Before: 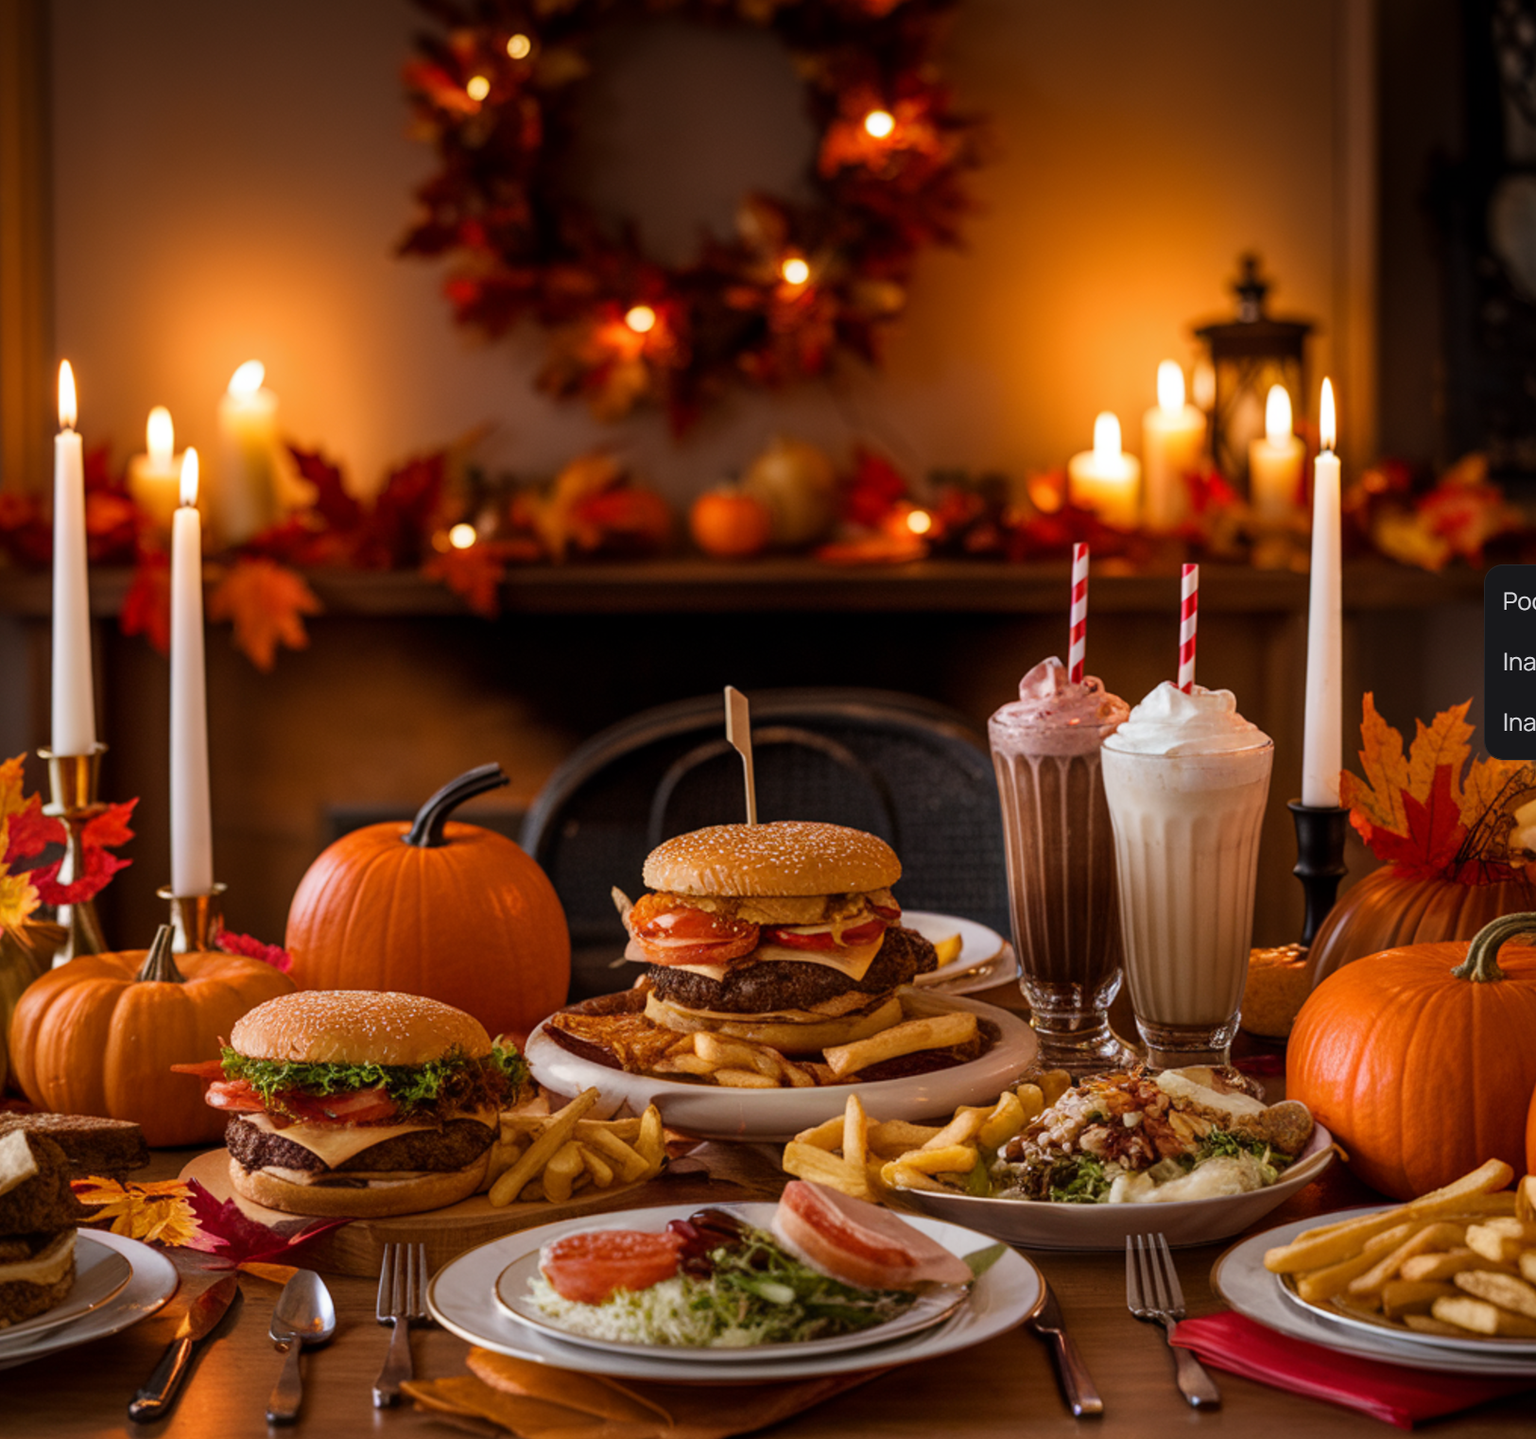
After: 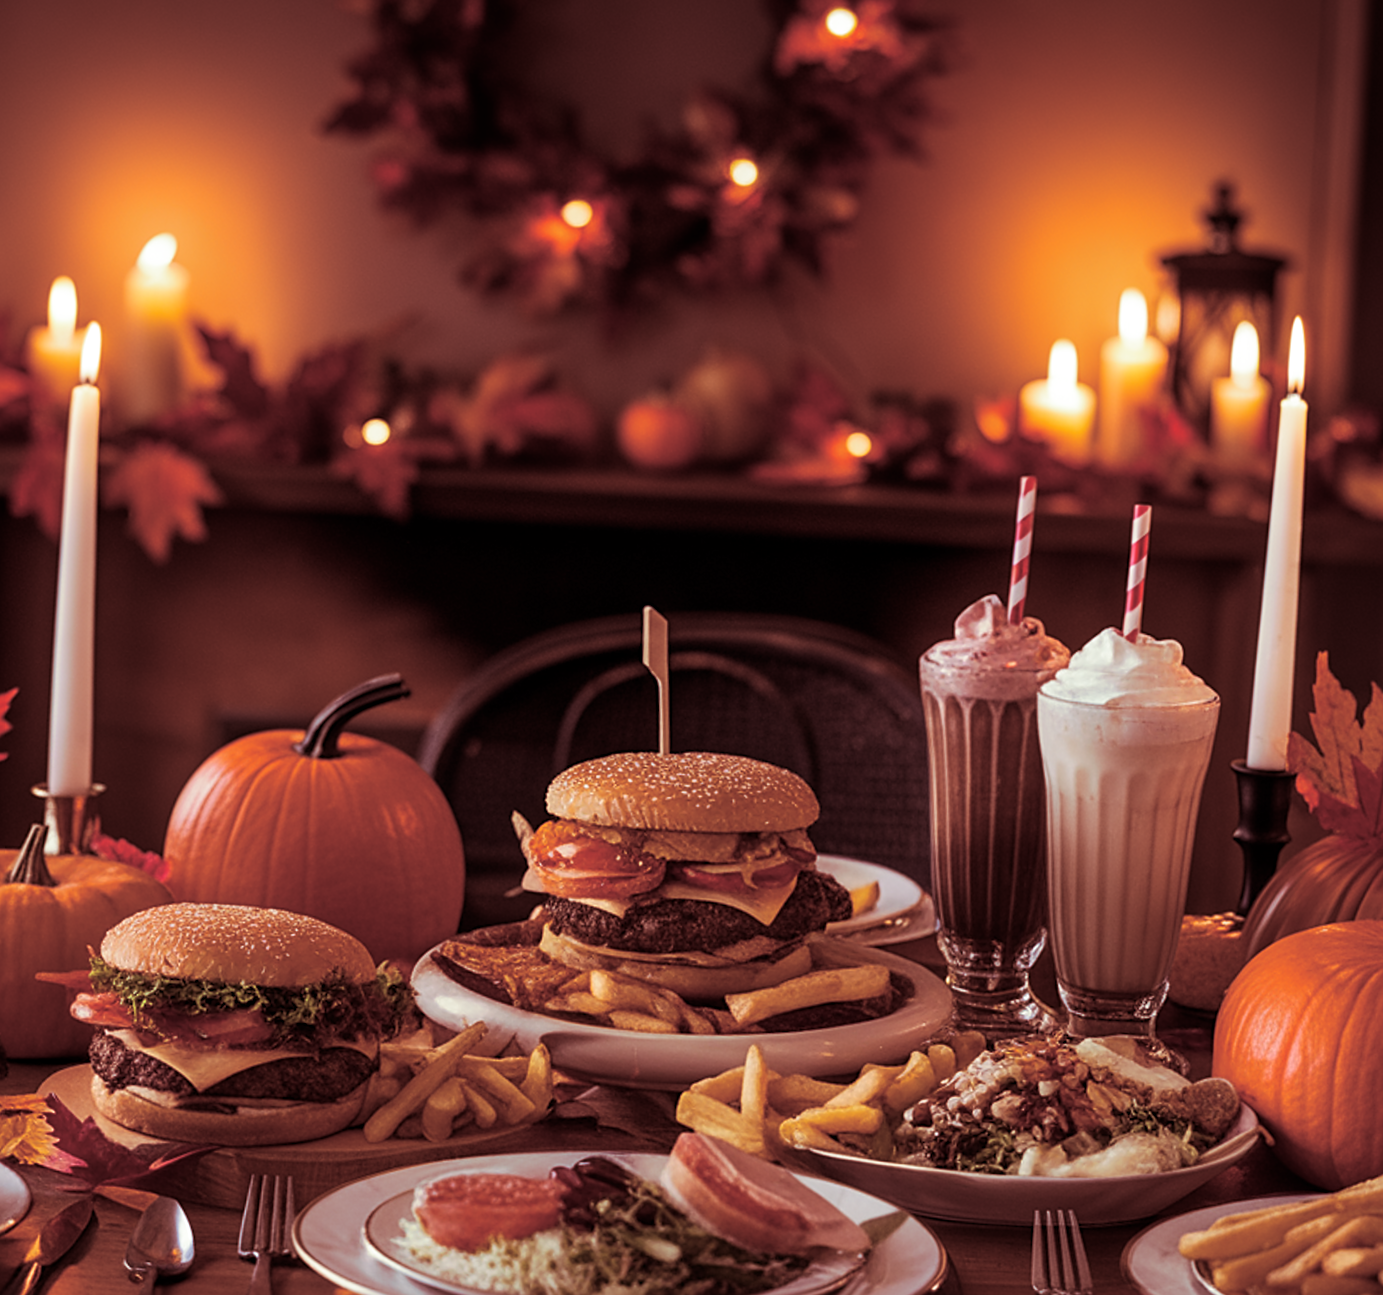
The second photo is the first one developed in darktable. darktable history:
crop and rotate: angle -3.27°, left 5.211%, top 5.211%, right 4.607%, bottom 4.607%
sharpen: on, module defaults
split-toning: compress 20%
